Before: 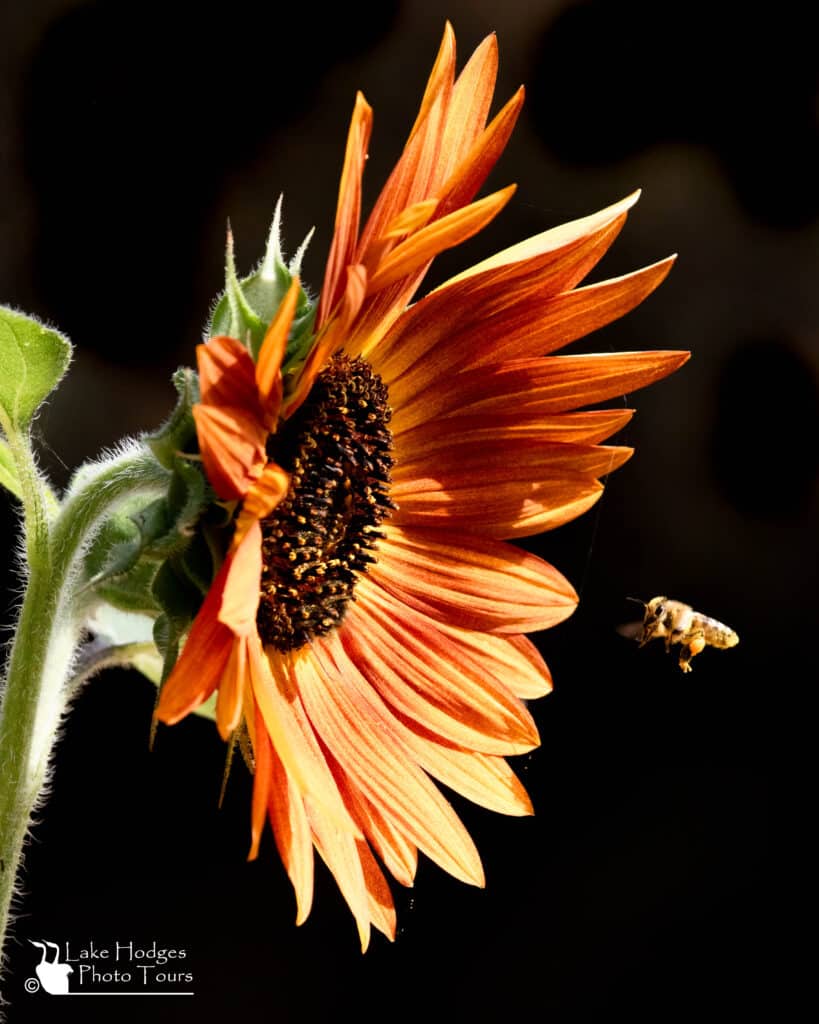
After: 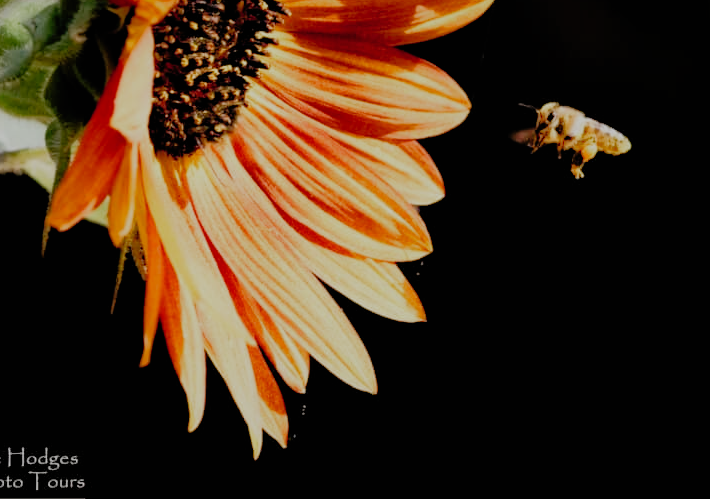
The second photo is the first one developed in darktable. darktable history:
shadows and highlights: on, module defaults
crop and rotate: left 13.229%, top 48.331%, bottom 2.894%
filmic rgb: black relative exposure -7.65 EV, white relative exposure 4.56 EV, hardness 3.61, preserve chrominance no, color science v5 (2021)
